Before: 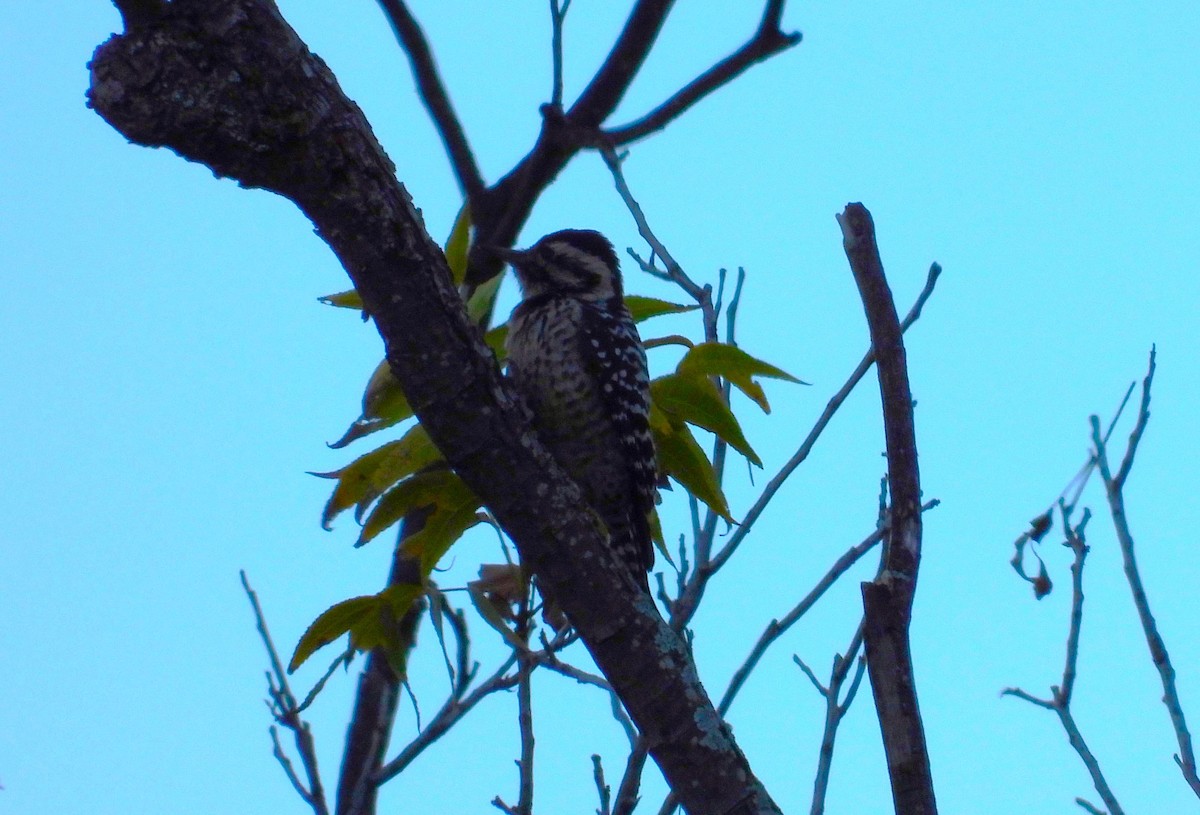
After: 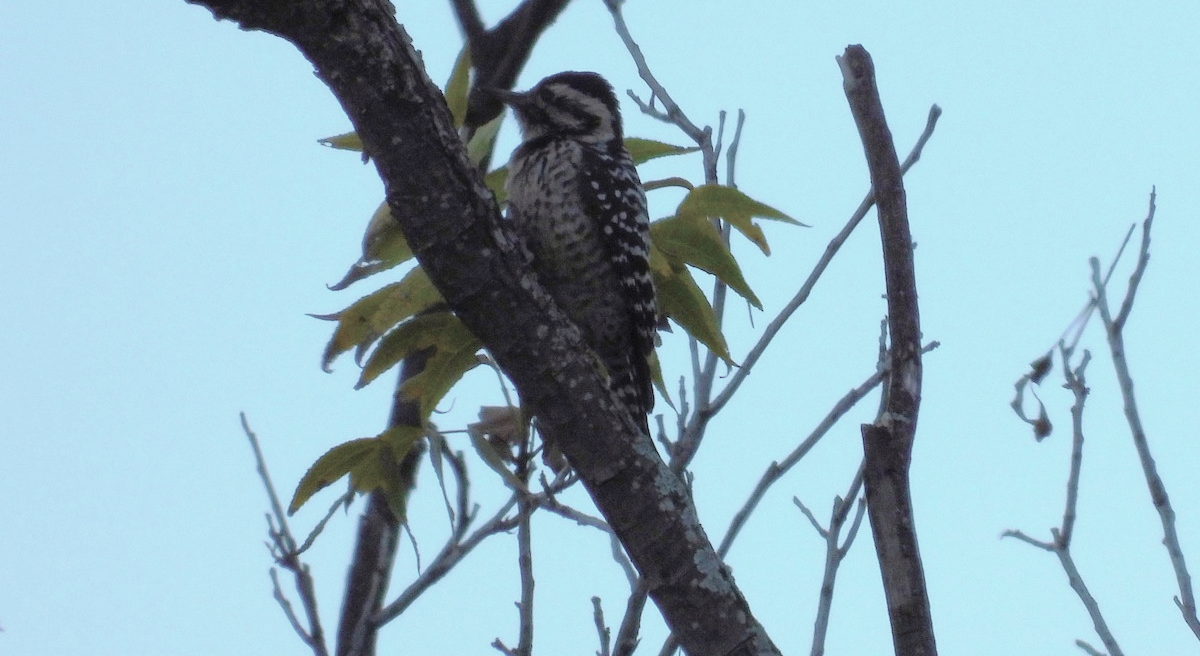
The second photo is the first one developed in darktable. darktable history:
contrast brightness saturation: brightness 0.18, saturation -0.489
crop and rotate: top 19.431%
